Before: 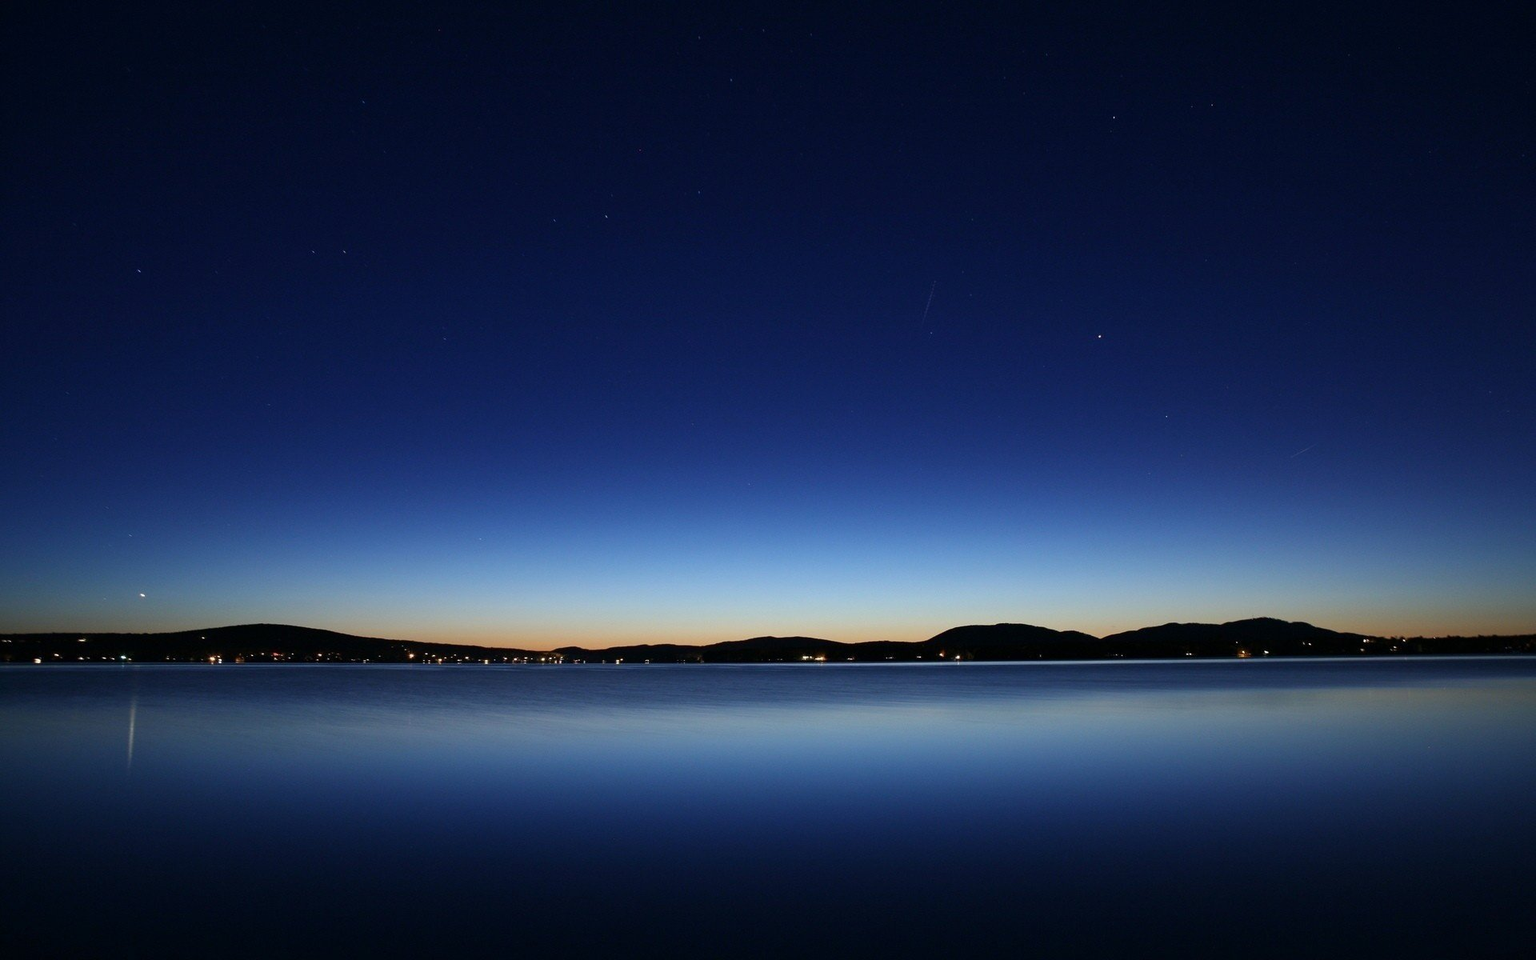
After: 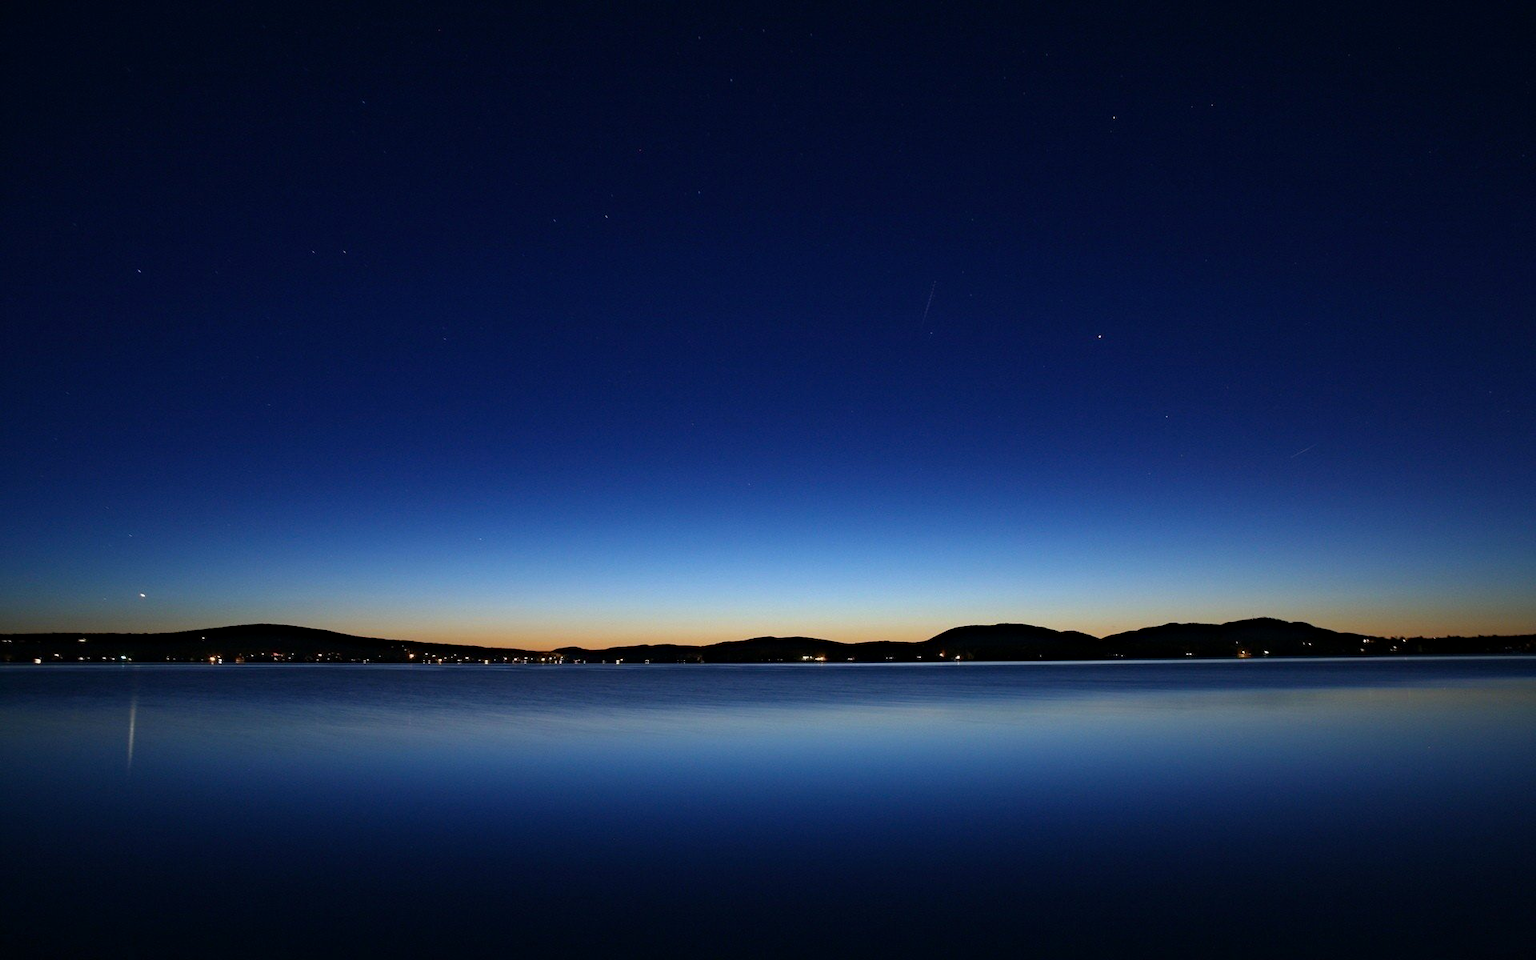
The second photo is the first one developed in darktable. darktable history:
haze removal: strength 0.281, distance 0.251, compatibility mode true
